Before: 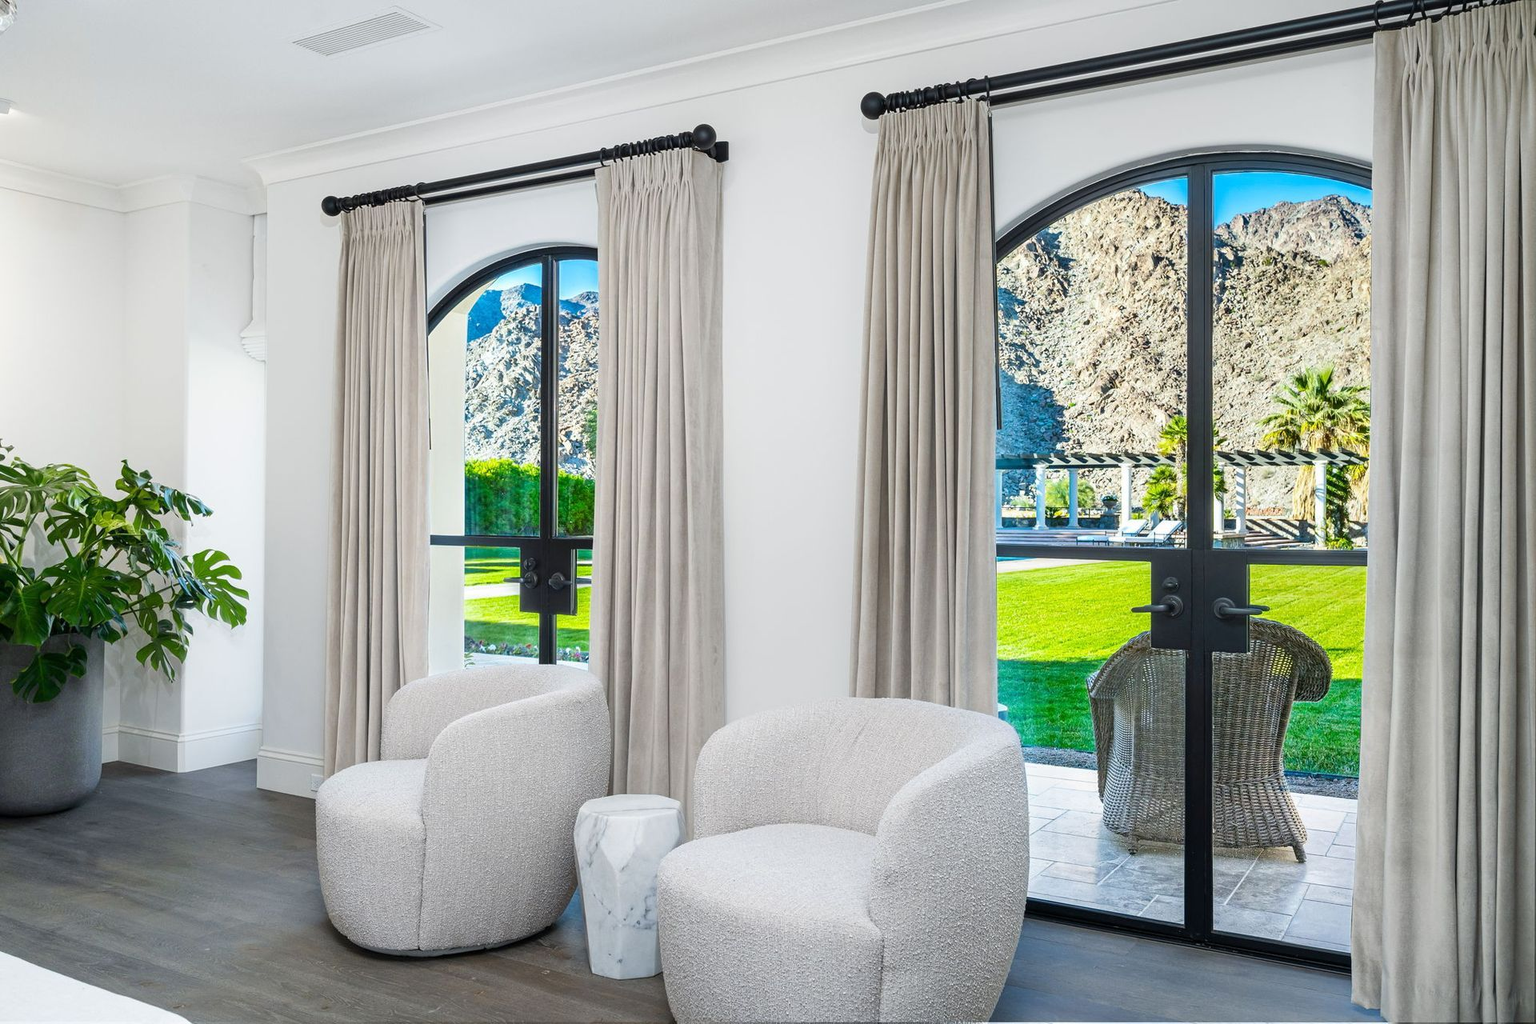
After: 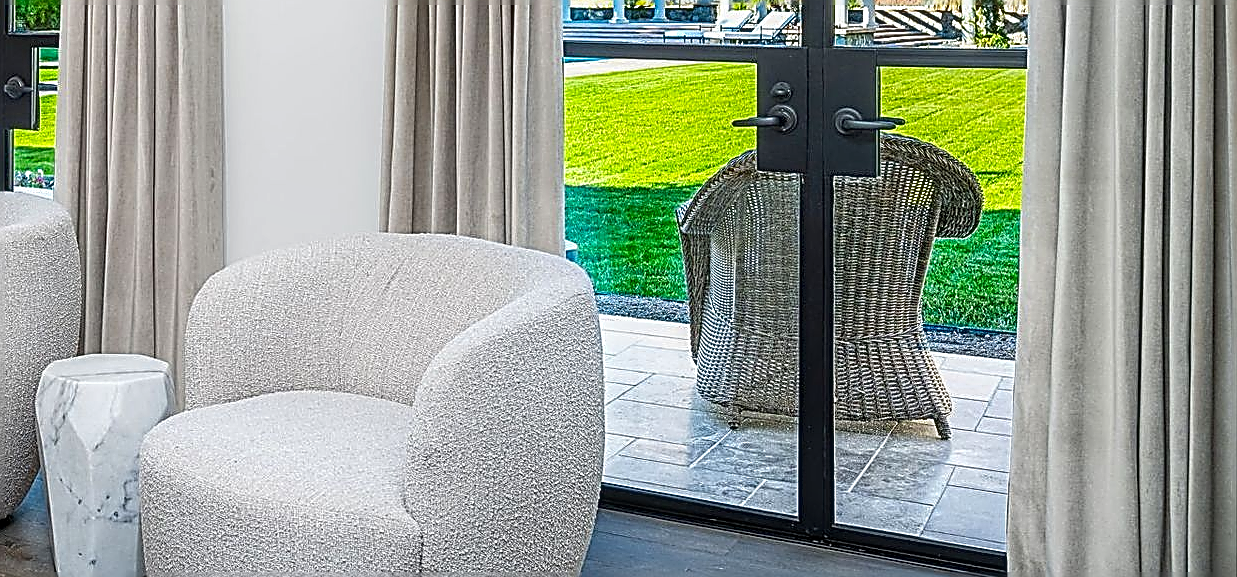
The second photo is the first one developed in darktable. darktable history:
contrast brightness saturation: saturation 0.1
crop and rotate: left 35.538%, top 49.95%, bottom 4.932%
sharpen: amount 1.999
local contrast: on, module defaults
